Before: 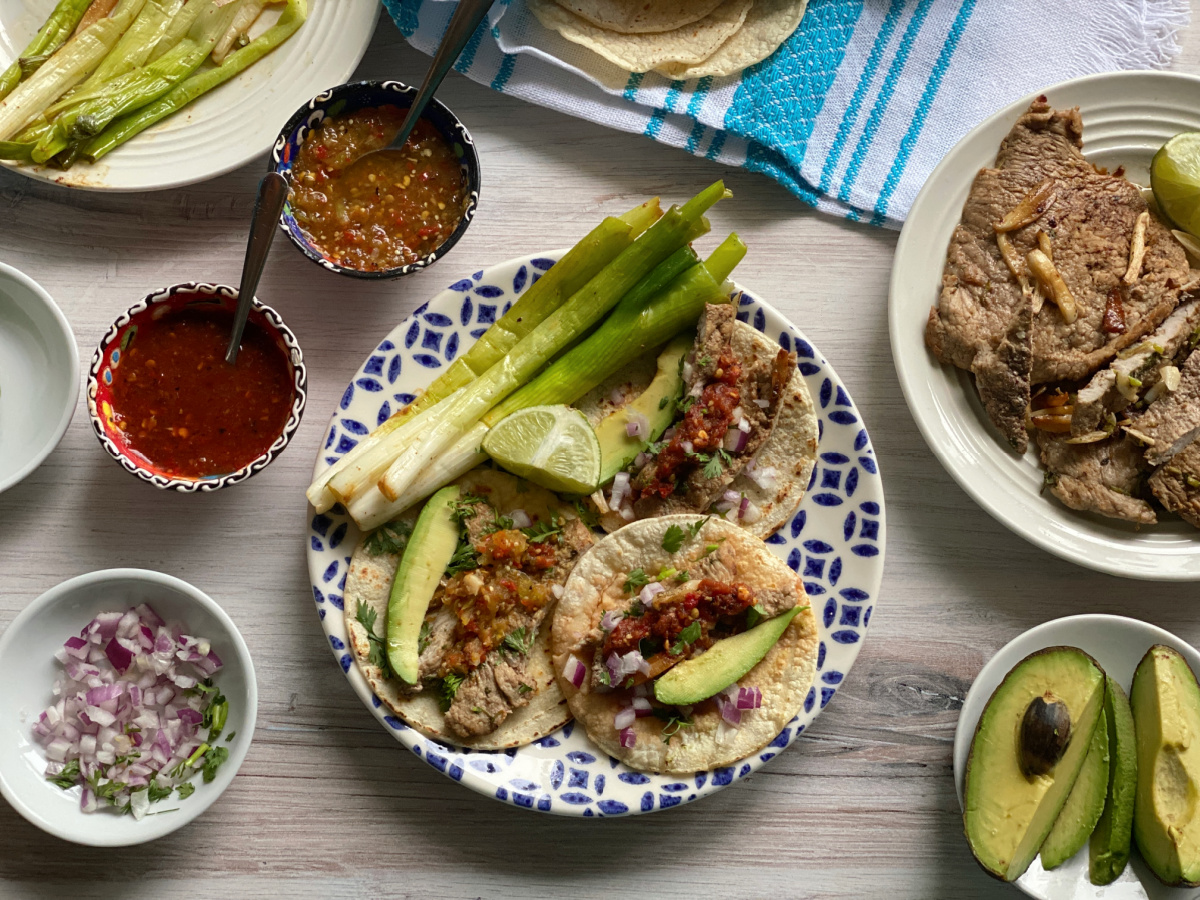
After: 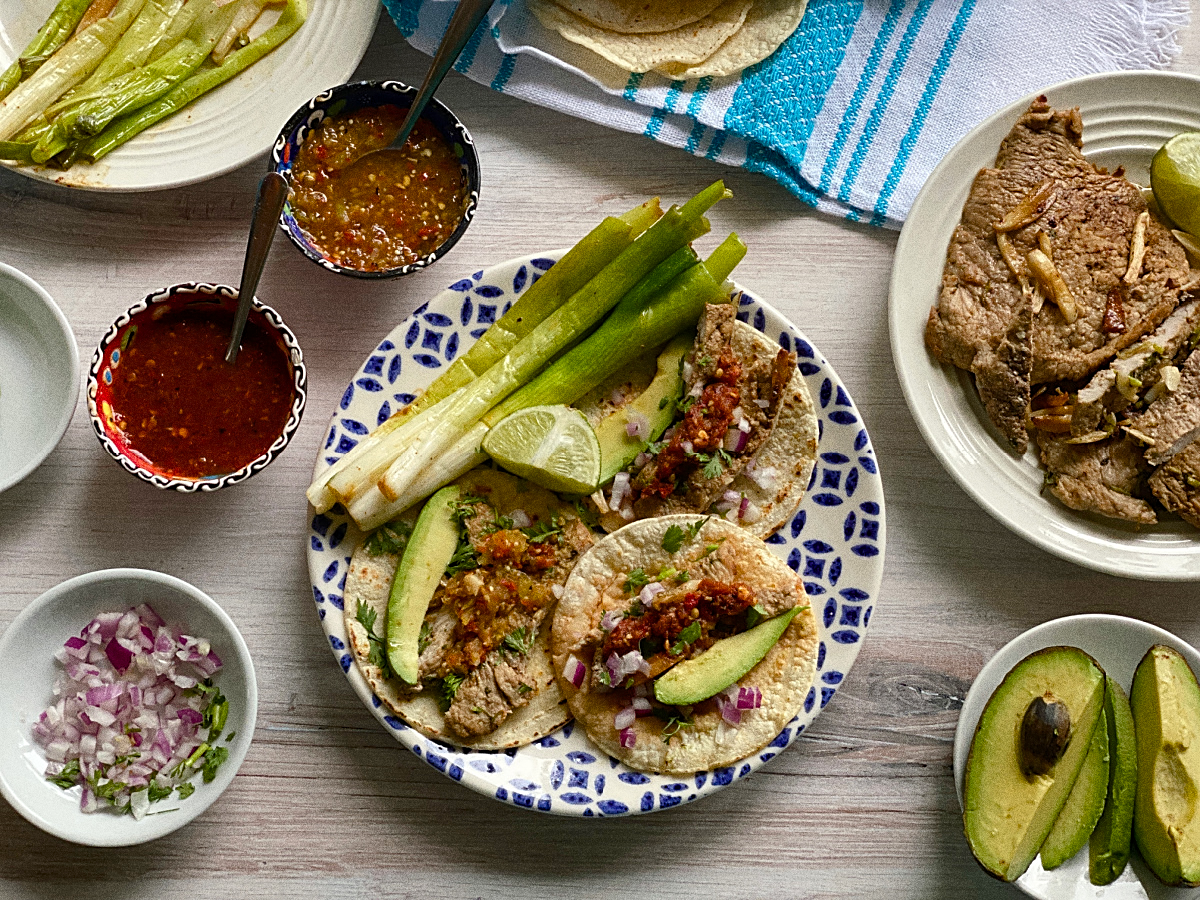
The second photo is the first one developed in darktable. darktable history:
color balance rgb: perceptual saturation grading › global saturation 20%, perceptual saturation grading › highlights -25%, perceptual saturation grading › shadows 25%
grain: coarseness 0.09 ISO, strength 40%
sharpen: on, module defaults
